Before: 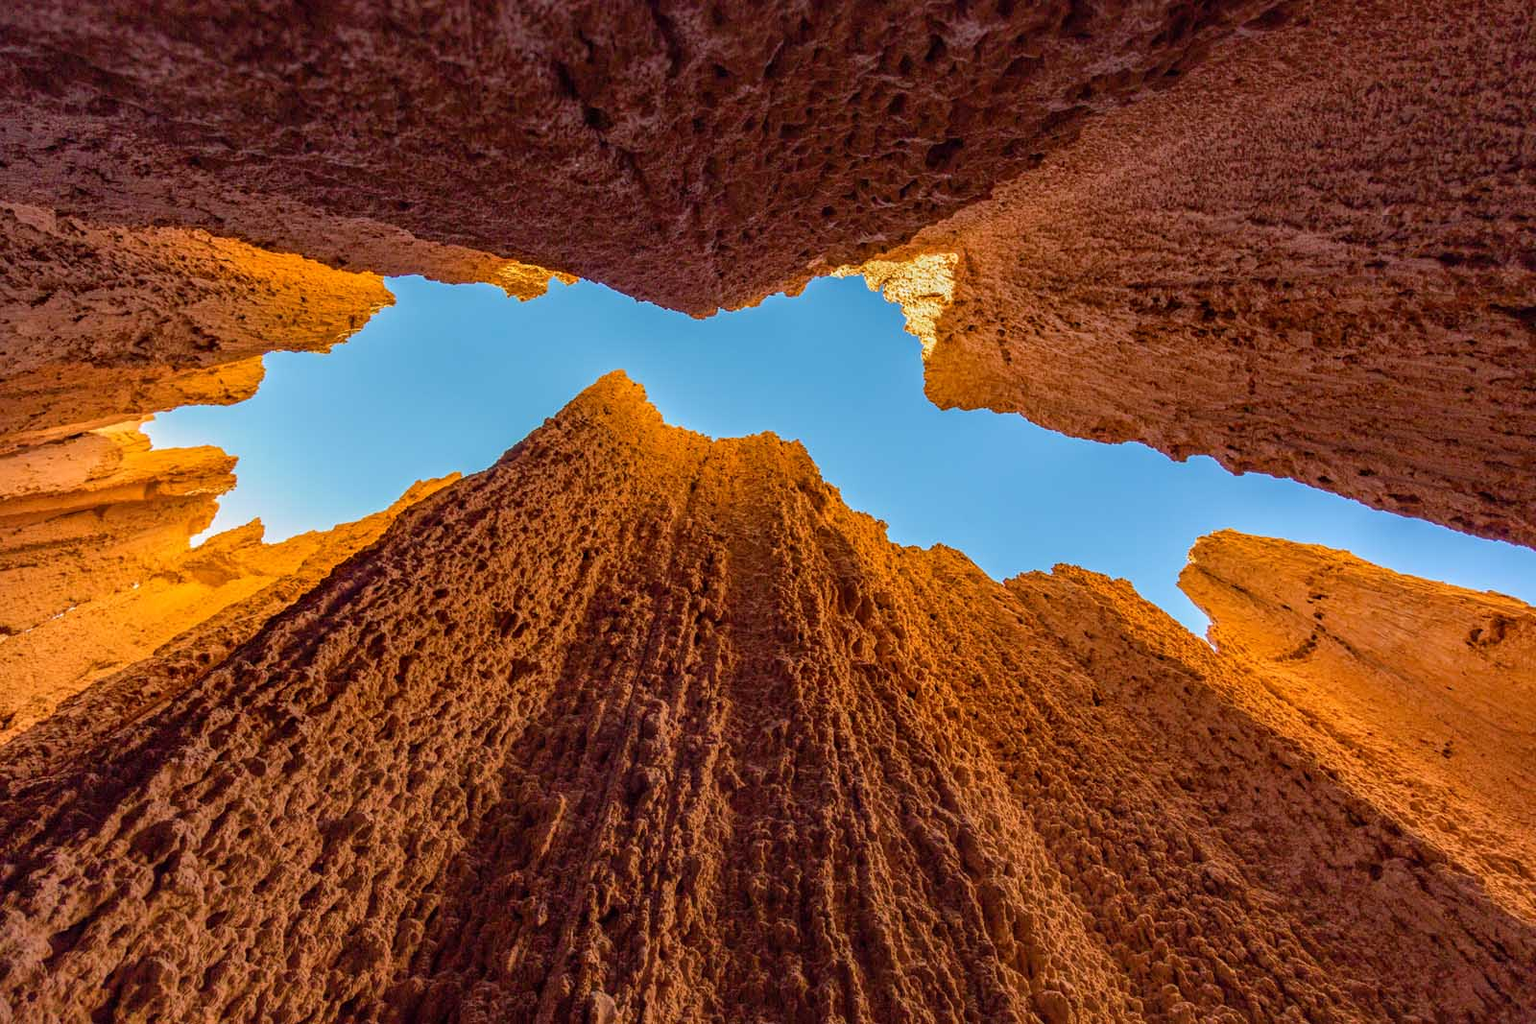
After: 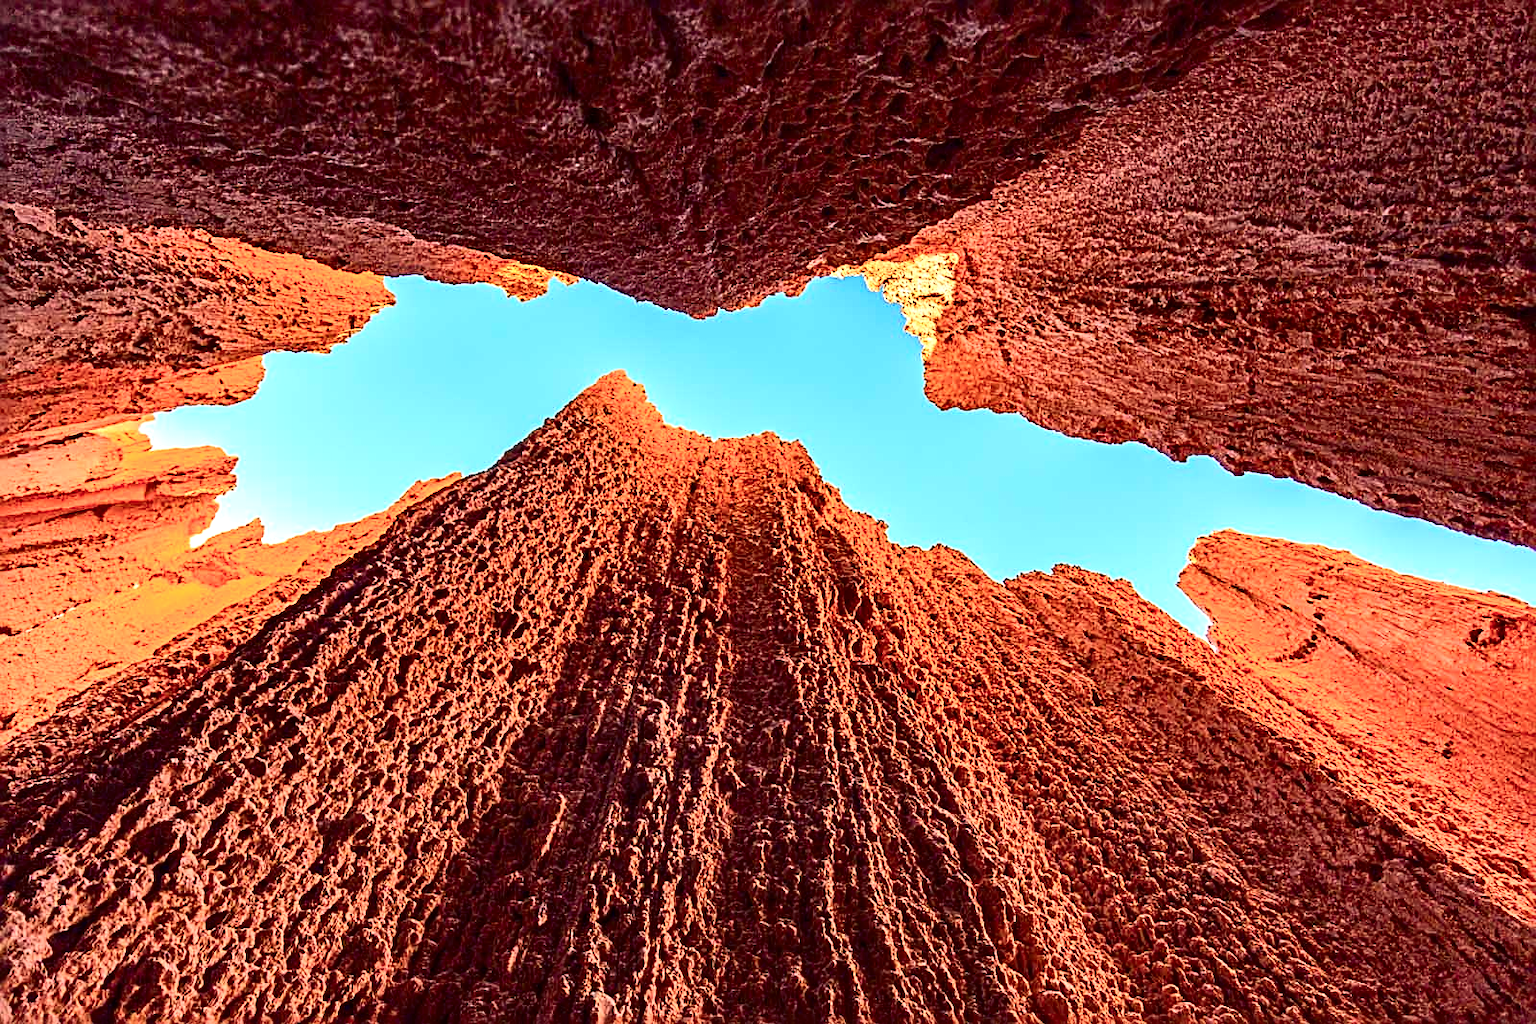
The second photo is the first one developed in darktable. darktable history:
exposure: black level correction 0, exposure 0.679 EV, compensate exposure bias true, compensate highlight preservation false
sharpen: radius 3.061, amount 0.775
color zones: curves: ch1 [(0.263, 0.53) (0.376, 0.287) (0.487, 0.512) (0.748, 0.547) (1, 0.513)]; ch2 [(0.262, 0.45) (0.751, 0.477)]
contrast brightness saturation: contrast 0.296
